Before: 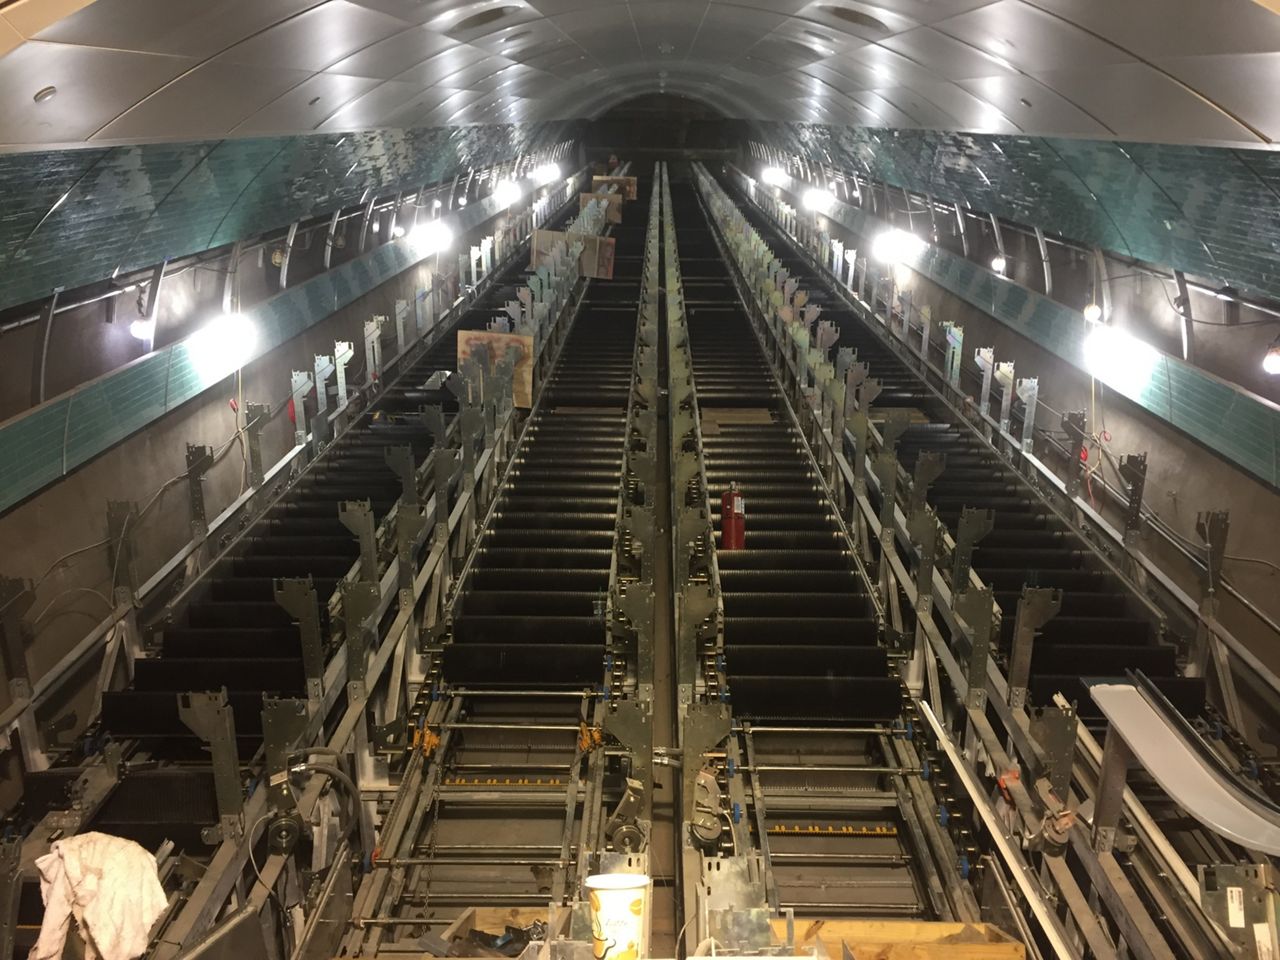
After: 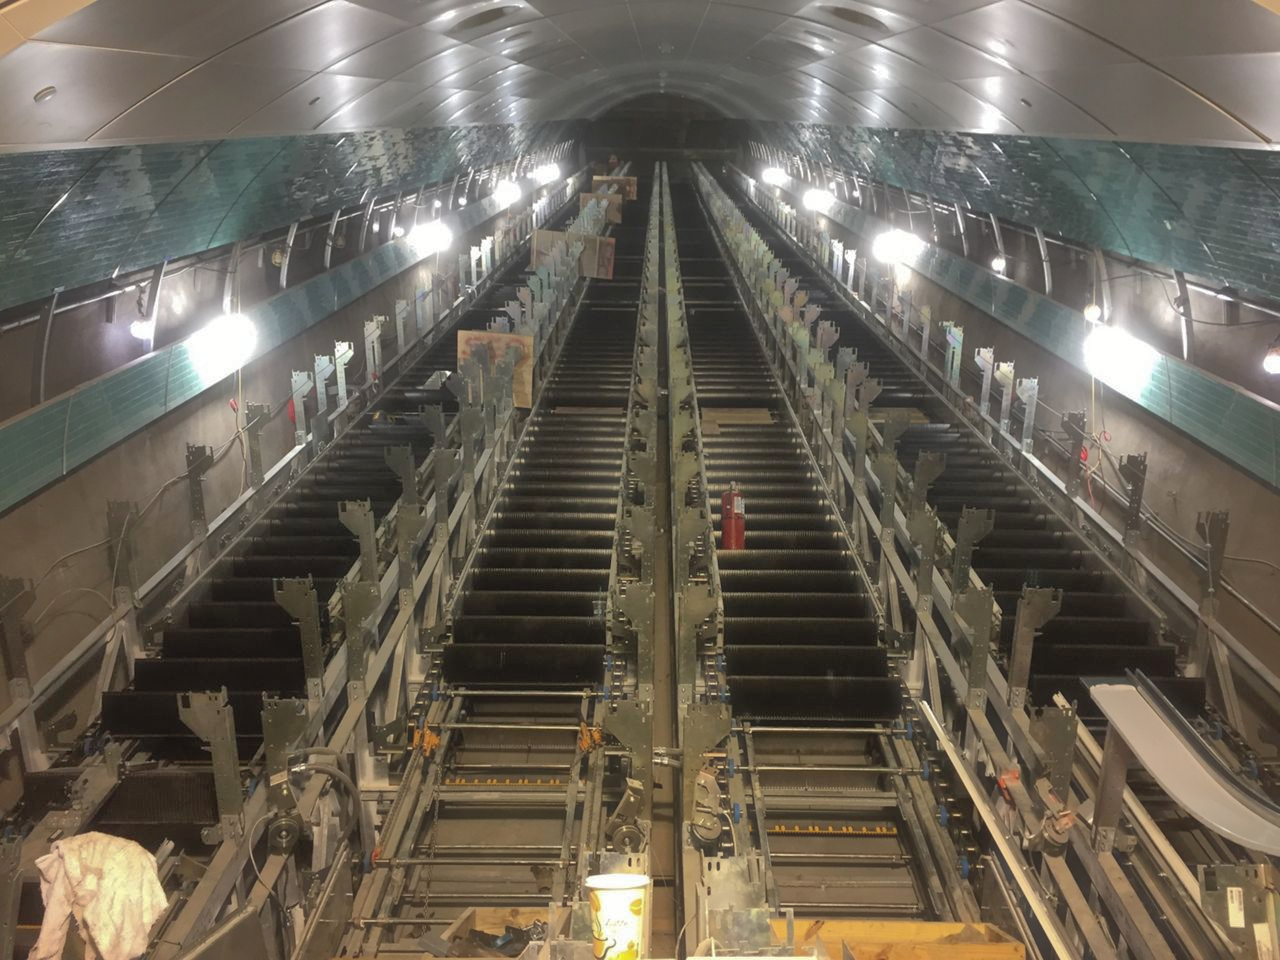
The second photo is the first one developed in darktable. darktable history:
shadows and highlights: shadows 59.34, highlights -60.07
haze removal: strength -0.103, compatibility mode true, adaptive false
